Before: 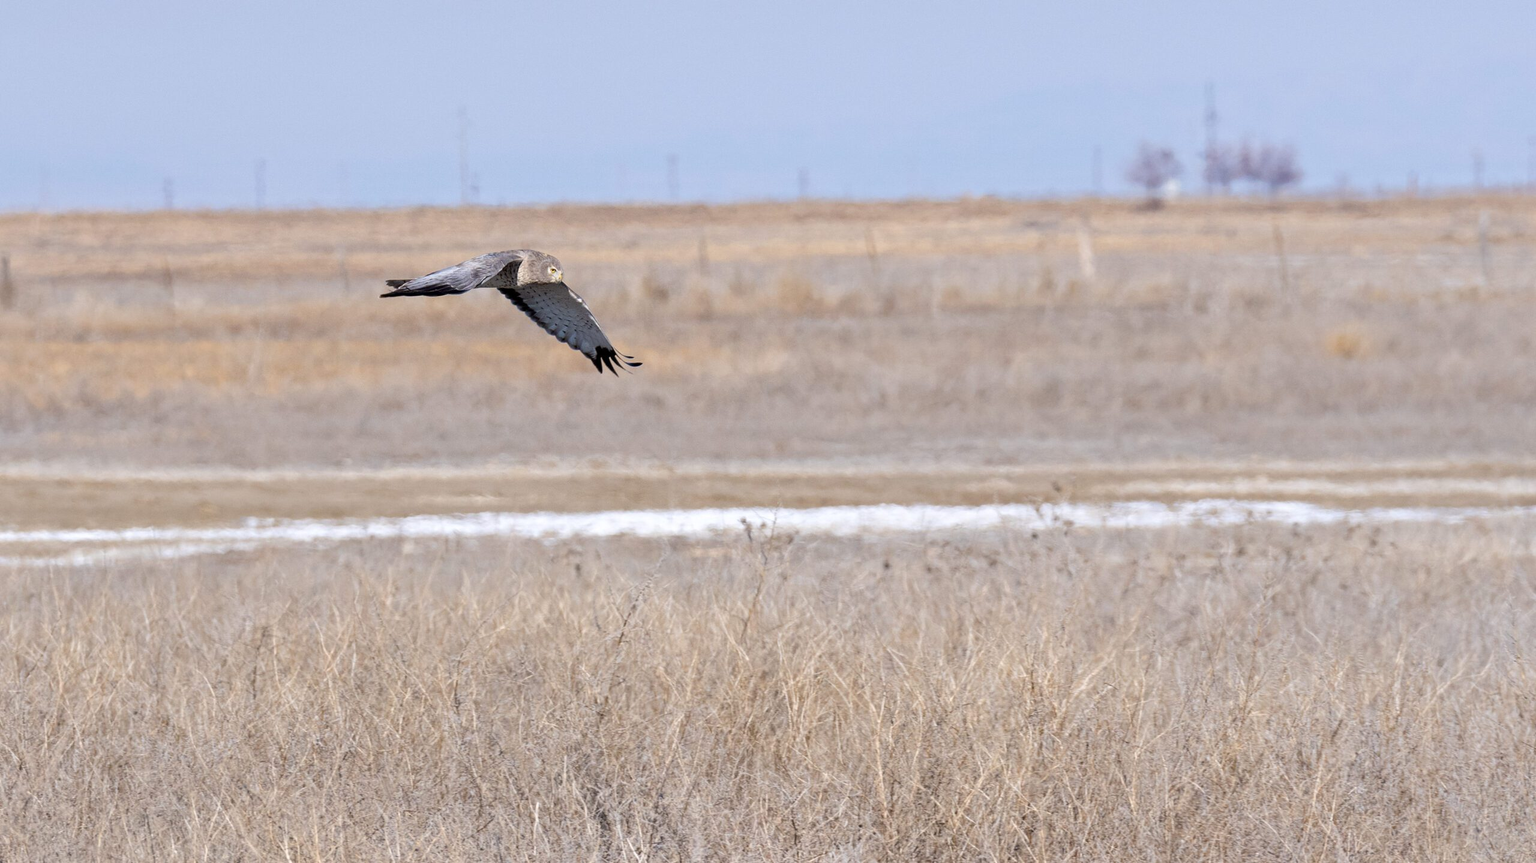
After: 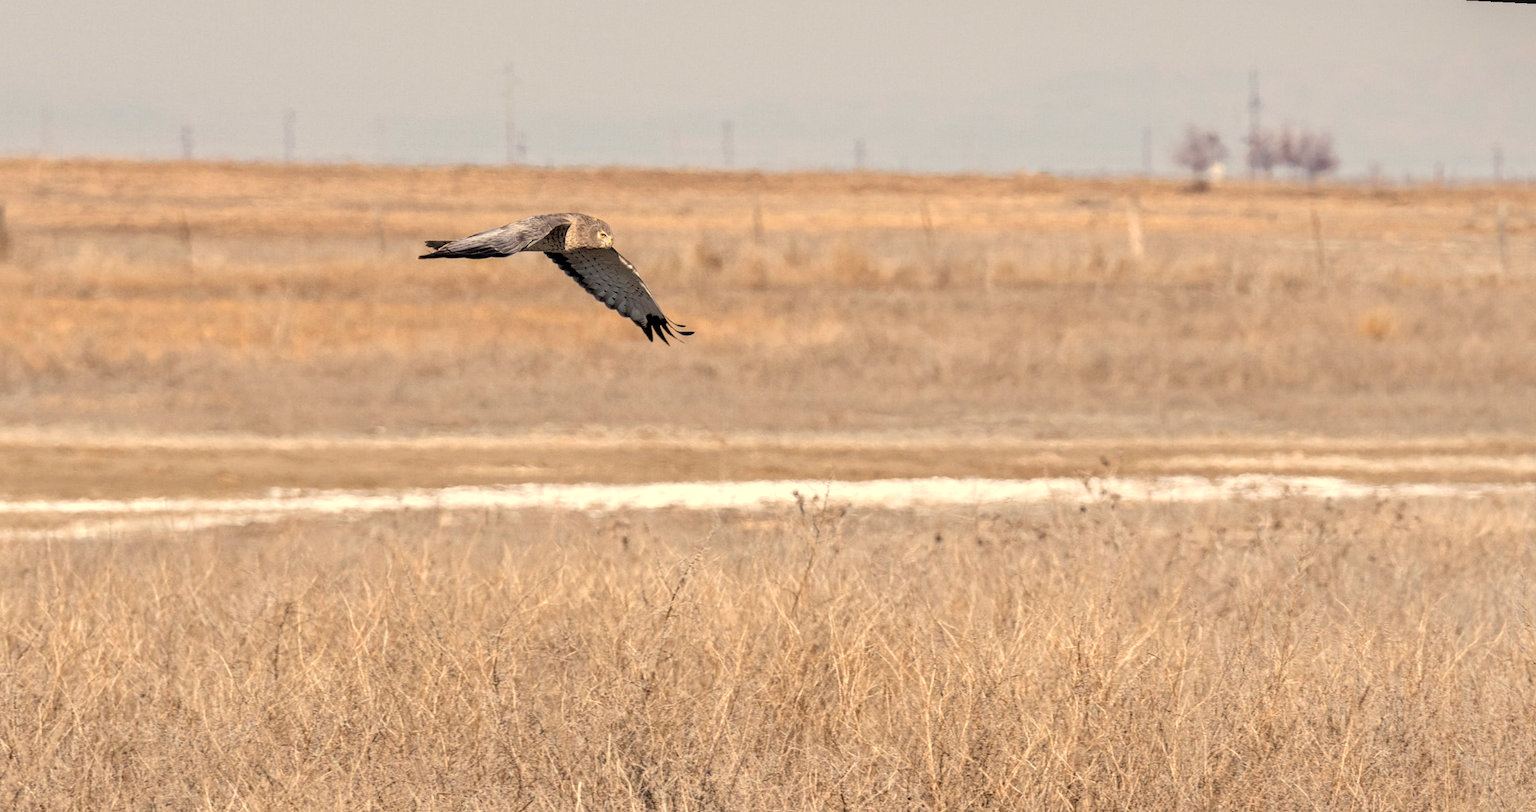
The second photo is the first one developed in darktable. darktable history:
white balance: red 1.138, green 0.996, blue 0.812
rotate and perspective: rotation 0.679°, lens shift (horizontal) 0.136, crop left 0.009, crop right 0.991, crop top 0.078, crop bottom 0.95
local contrast: on, module defaults
